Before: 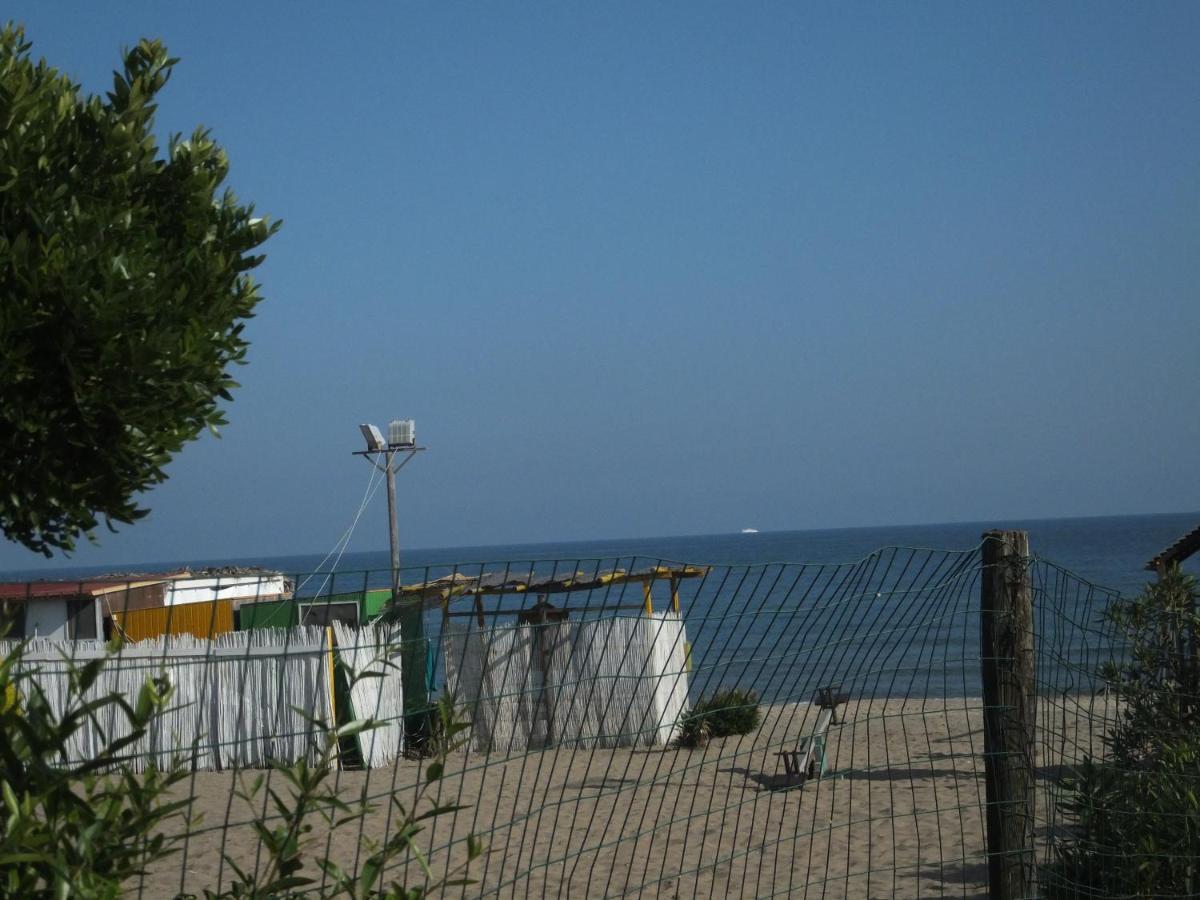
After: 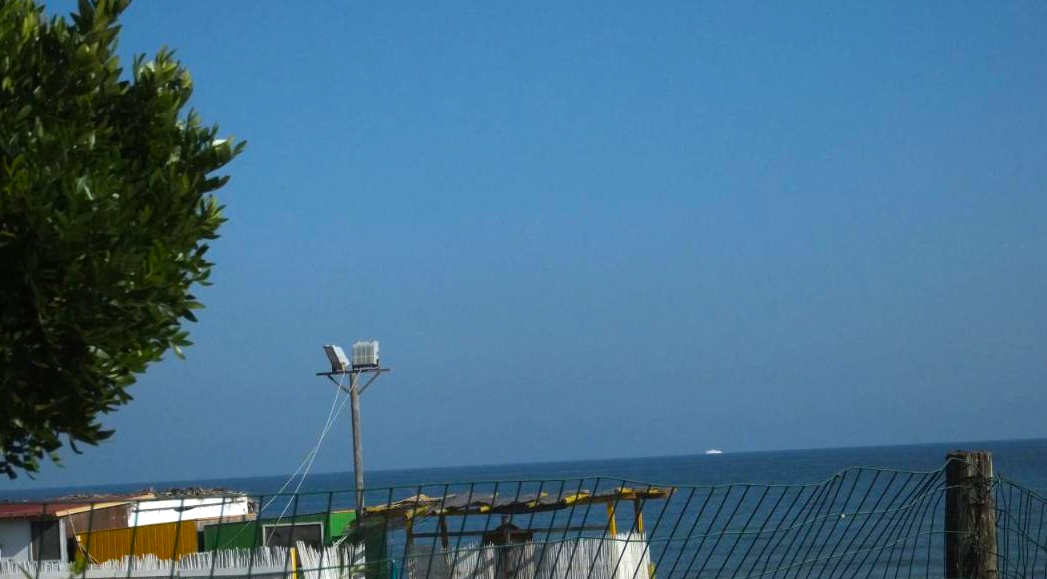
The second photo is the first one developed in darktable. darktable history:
color balance rgb: perceptual saturation grading › global saturation 30.26%, perceptual brilliance grading › highlights 9.699%, perceptual brilliance grading › mid-tones 5.41%
crop: left 3.076%, top 8.838%, right 9.619%, bottom 26.821%
